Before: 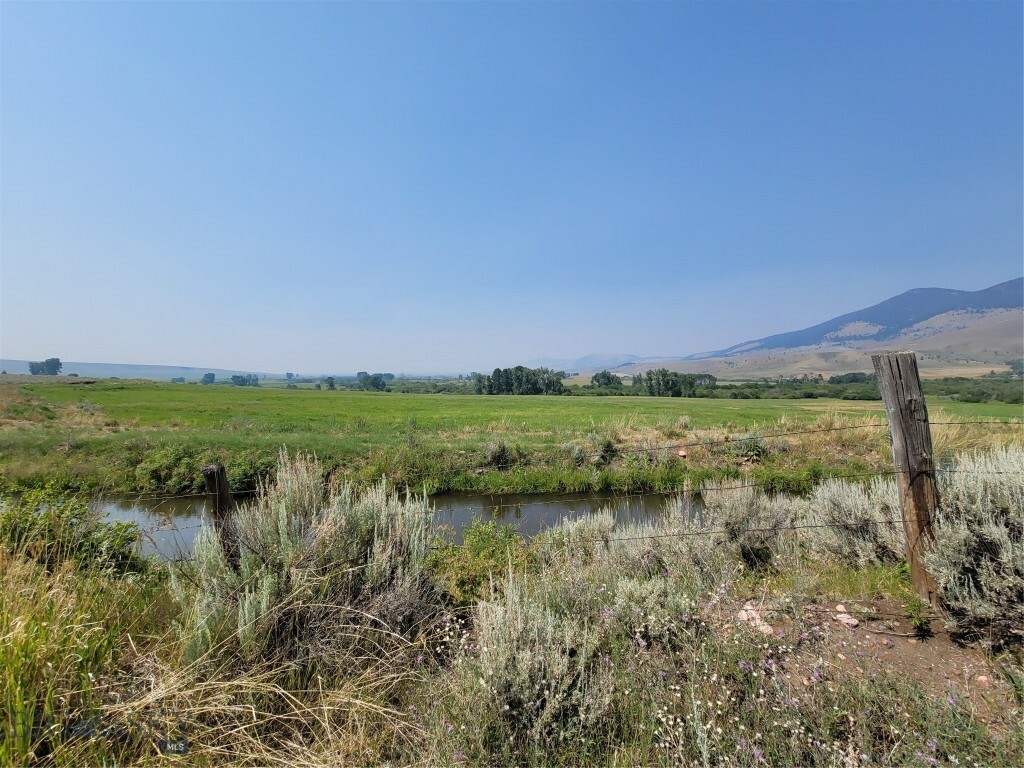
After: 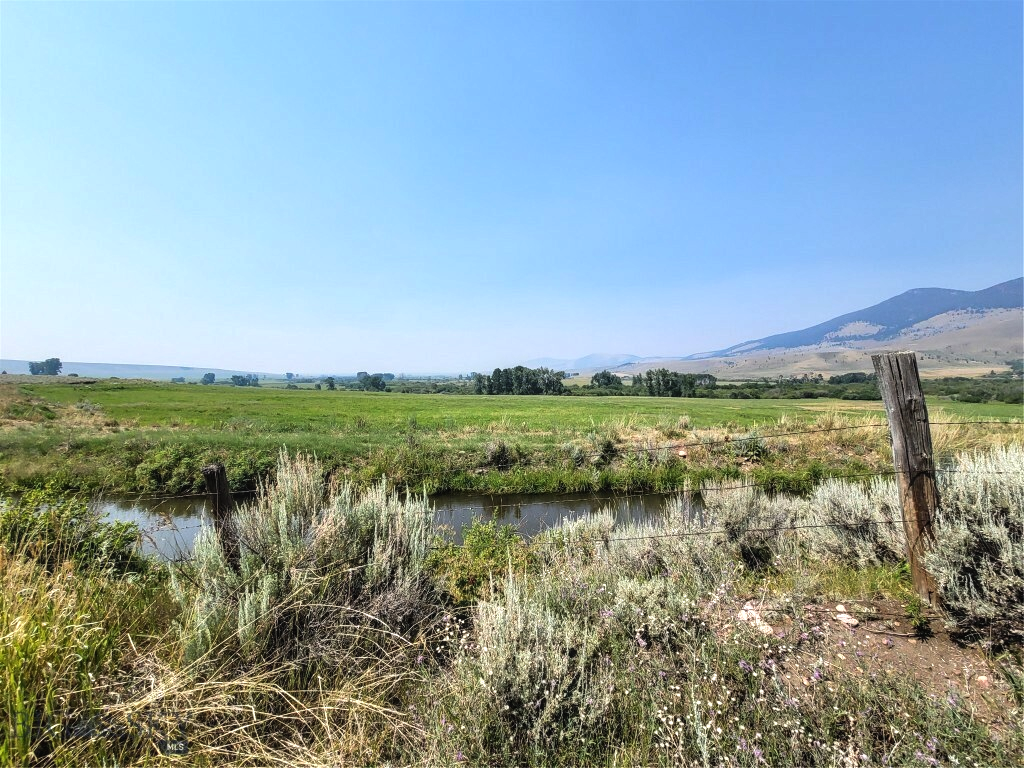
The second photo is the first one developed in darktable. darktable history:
tone equalizer: -8 EV -0.75 EV, -7 EV -0.7 EV, -6 EV -0.6 EV, -5 EV -0.4 EV, -3 EV 0.4 EV, -2 EV 0.6 EV, -1 EV 0.7 EV, +0 EV 0.75 EV, edges refinement/feathering 500, mask exposure compensation -1.57 EV, preserve details no
local contrast: detail 110%
